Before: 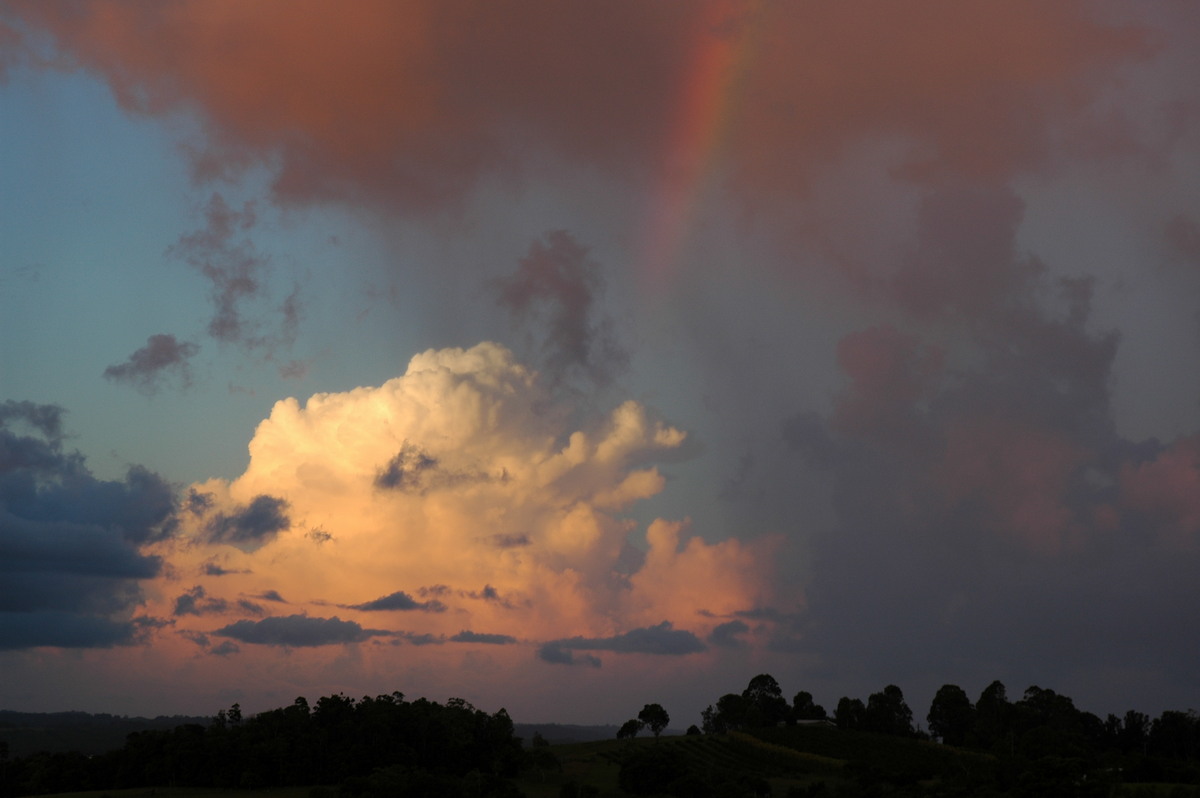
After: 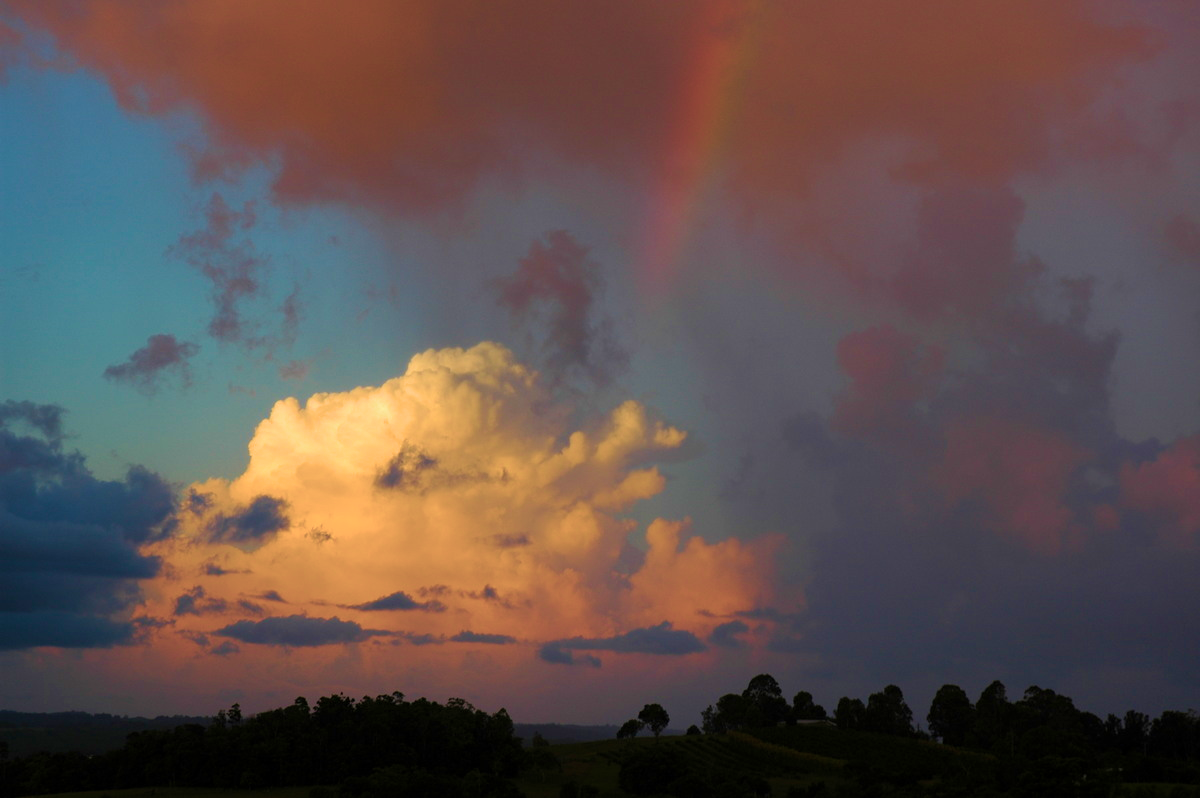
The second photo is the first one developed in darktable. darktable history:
tone equalizer: edges refinement/feathering 500, mask exposure compensation -1.57 EV, preserve details no
velvia: strength 74.56%
